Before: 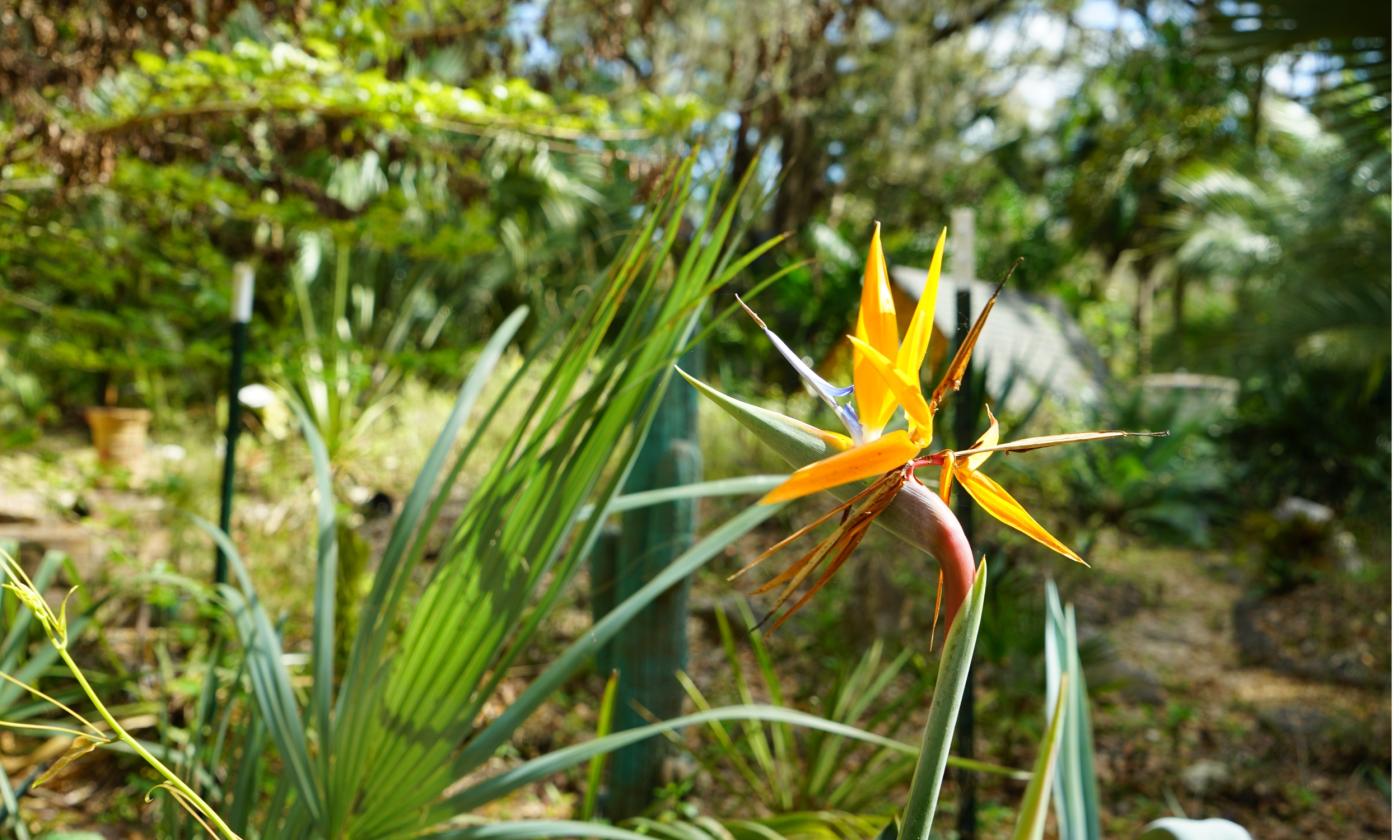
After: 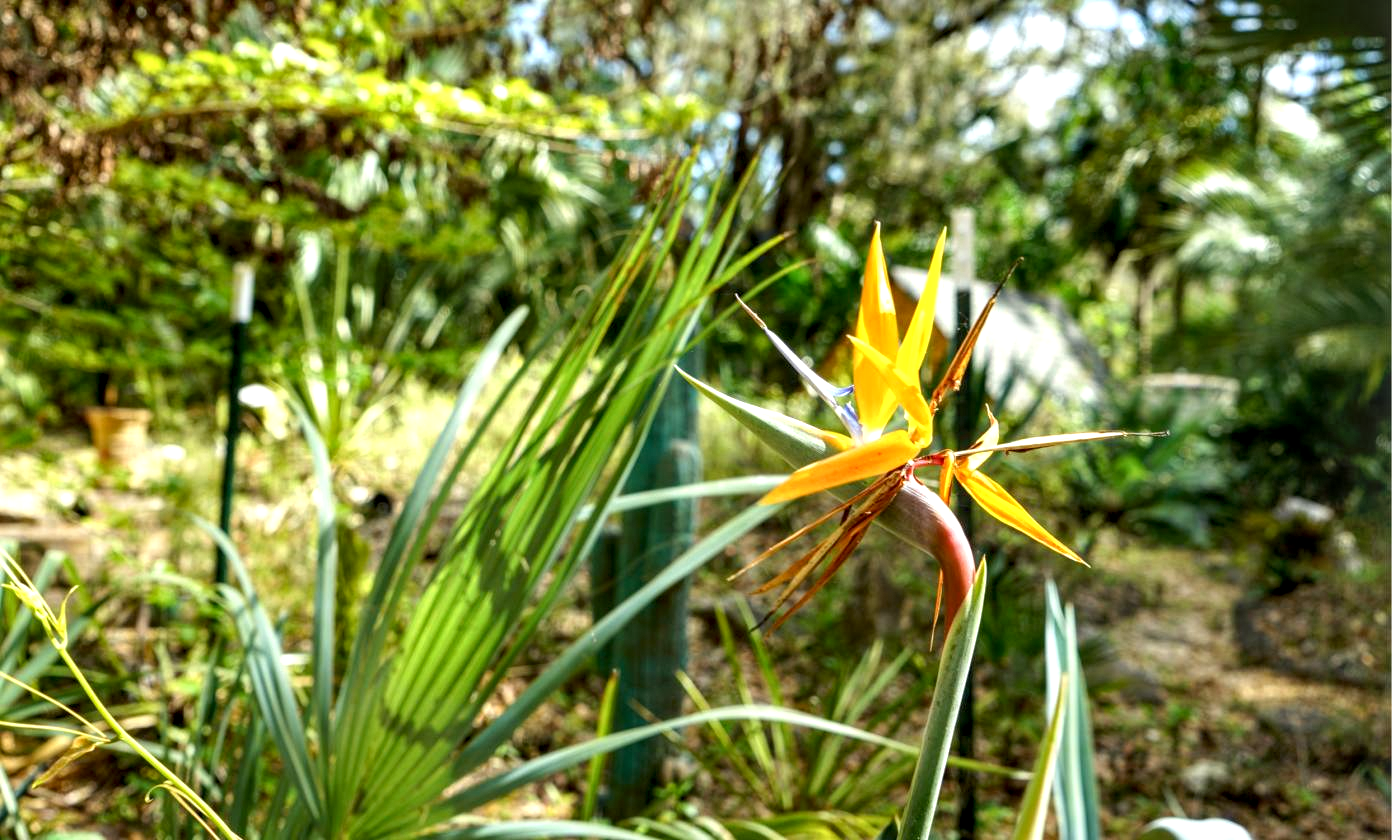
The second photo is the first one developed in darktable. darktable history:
exposure: black level correction 0.003, exposure 0.383 EV, compensate highlight preservation false
local contrast: detail 142%
